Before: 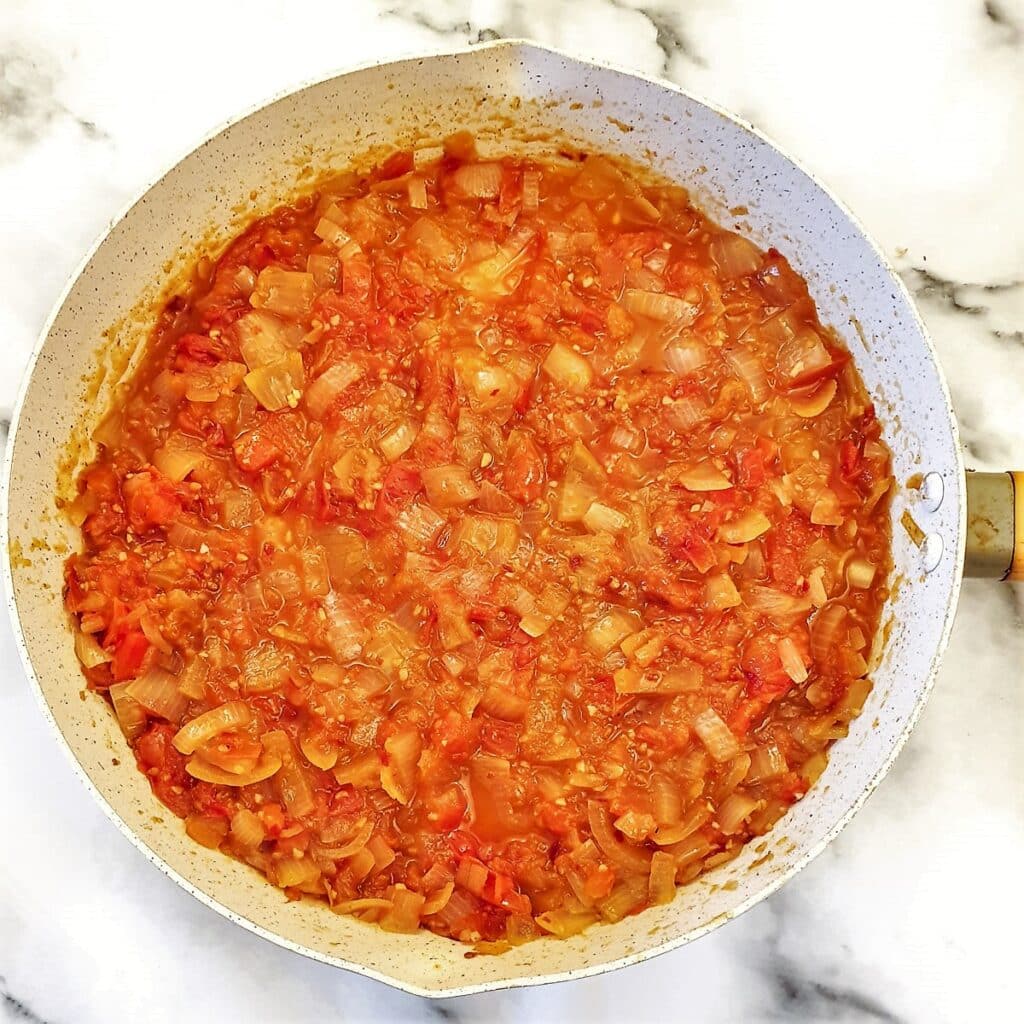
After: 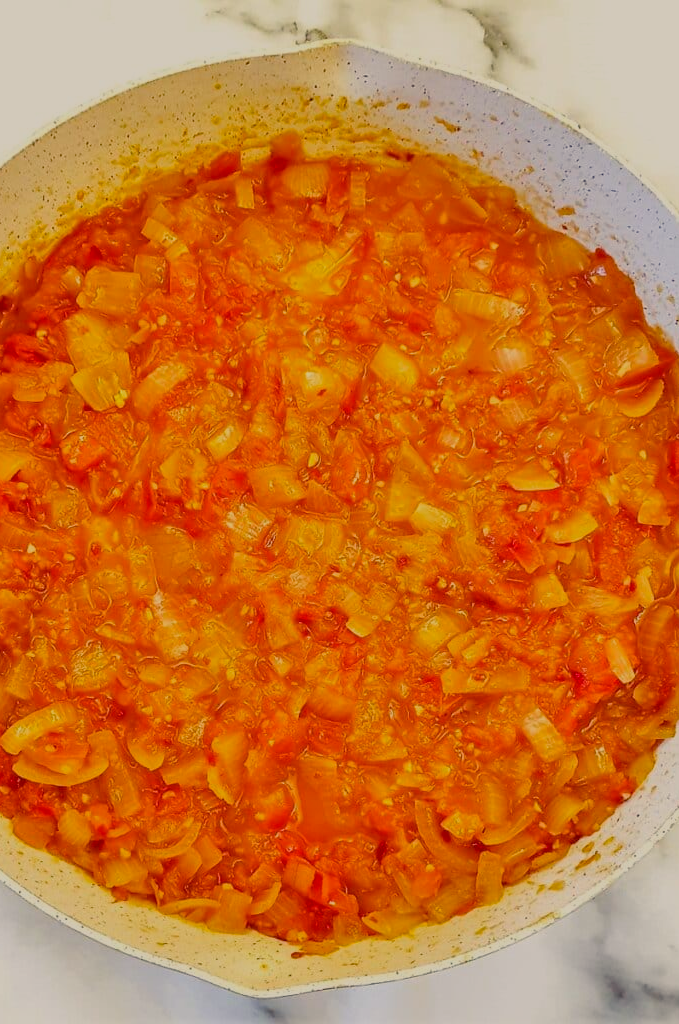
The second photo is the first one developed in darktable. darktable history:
color balance rgb: power › hue 328.52°, highlights gain › chroma 2.991%, highlights gain › hue 76.62°, linear chroma grading › global chroma 9.829%, perceptual saturation grading › global saturation 16.88%, contrast -29.548%
crop: left 16.897%, right 16.751%
